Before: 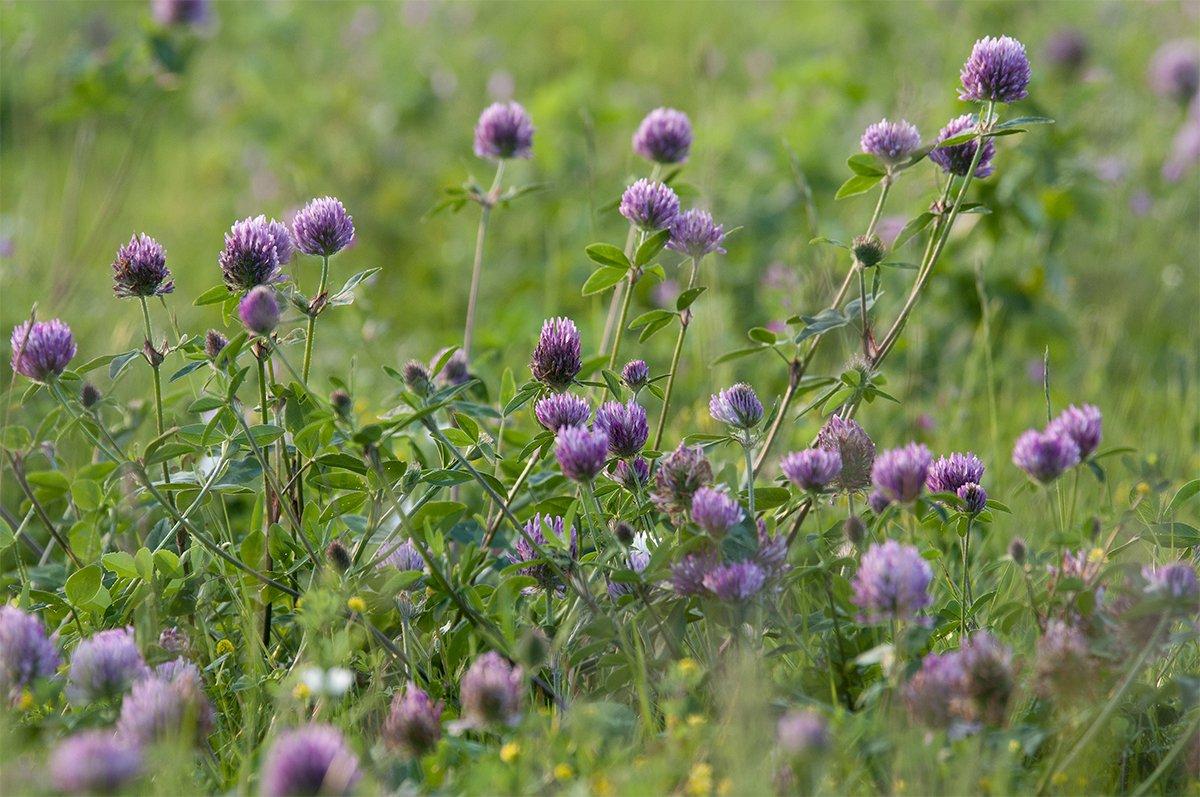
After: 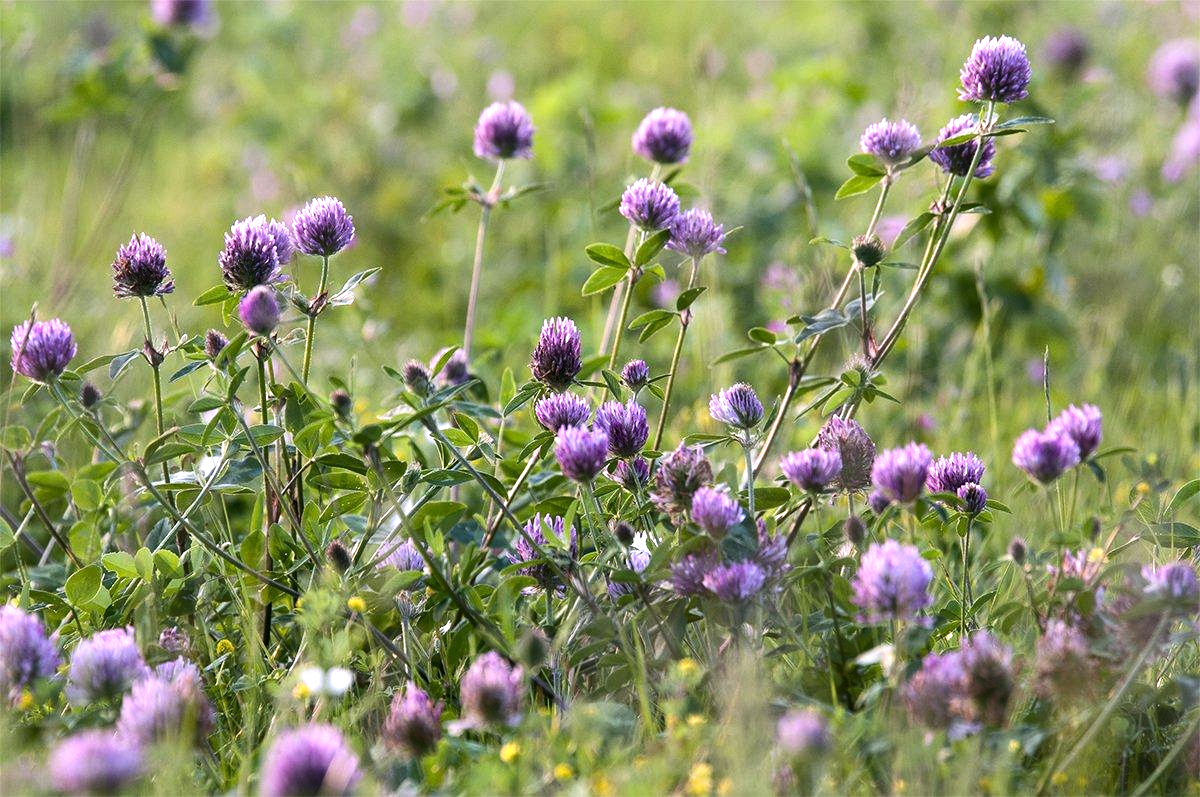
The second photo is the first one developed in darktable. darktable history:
white balance: red 1.066, blue 1.119
tone equalizer: -8 EV -0.75 EV, -7 EV -0.7 EV, -6 EV -0.6 EV, -5 EV -0.4 EV, -3 EV 0.4 EV, -2 EV 0.6 EV, -1 EV 0.7 EV, +0 EV 0.75 EV, edges refinement/feathering 500, mask exposure compensation -1.57 EV, preserve details no
